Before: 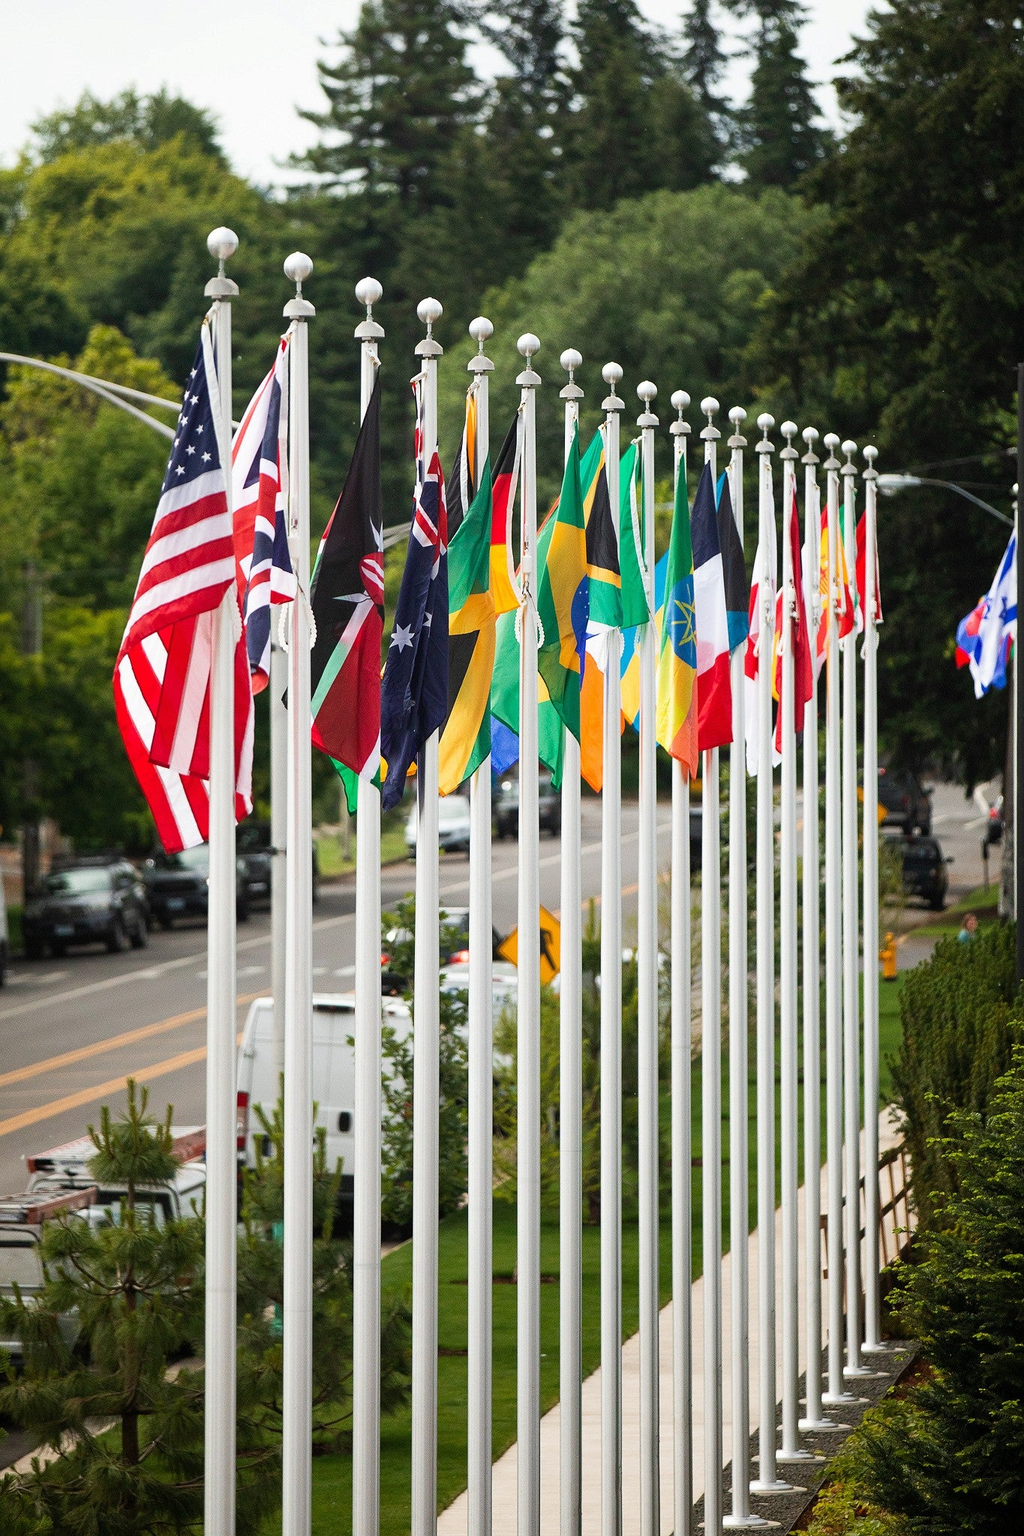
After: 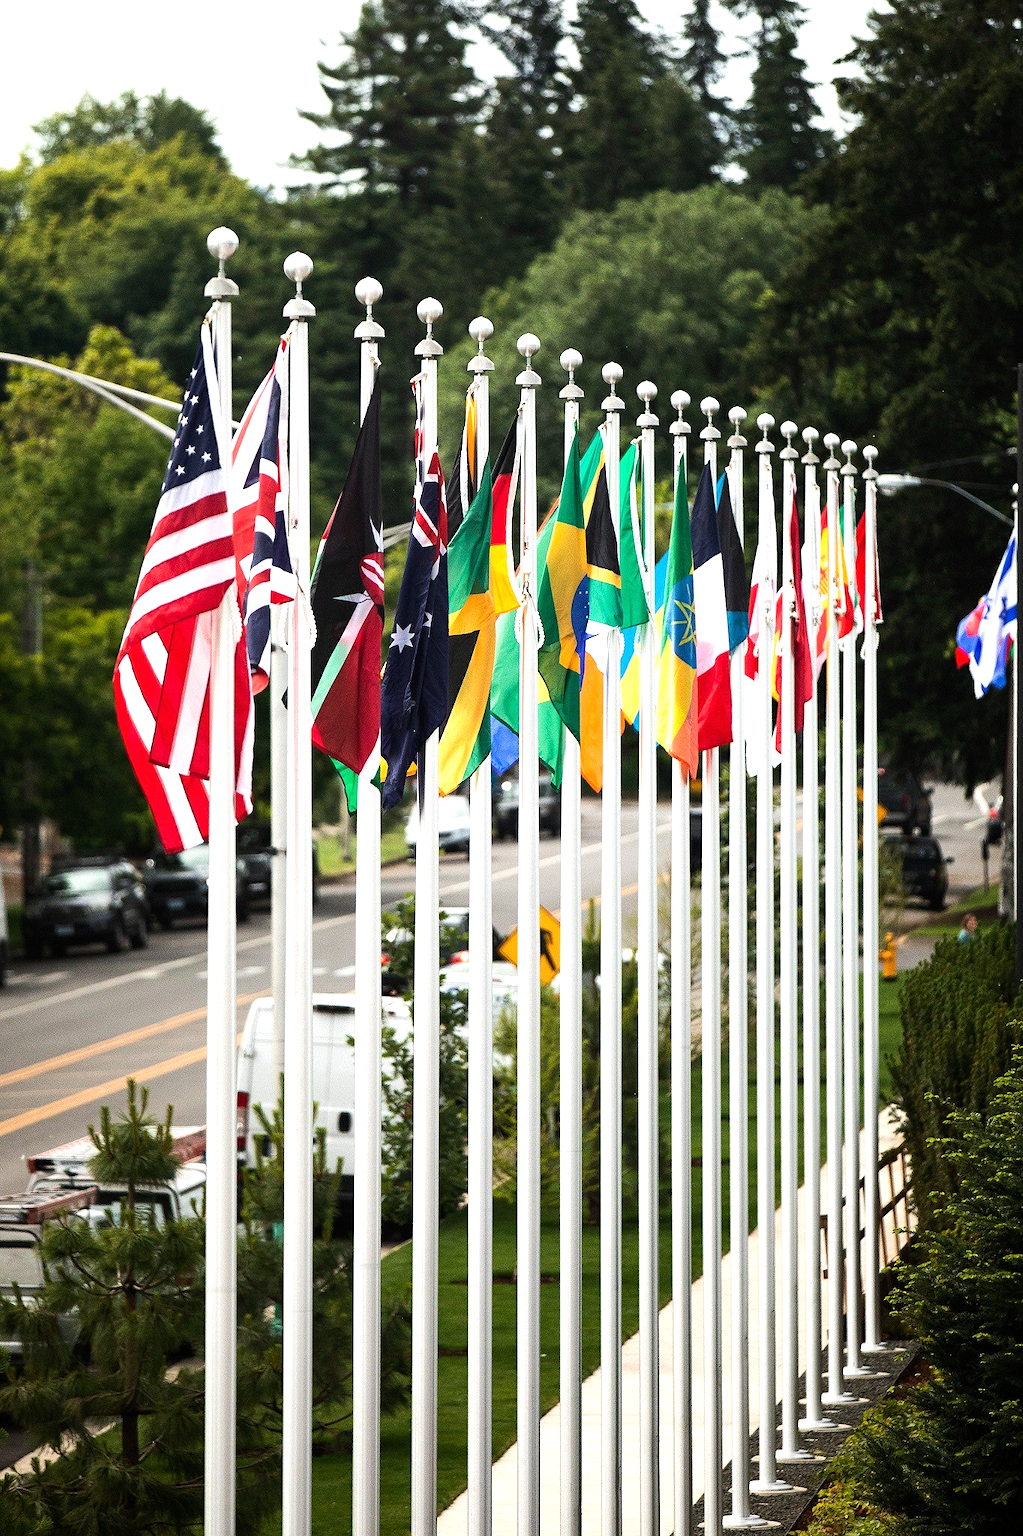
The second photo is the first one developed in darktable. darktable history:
exposure: exposure -0.064 EV, compensate highlight preservation false
base curve: preserve colors none
tone equalizer: -8 EV -0.75 EV, -7 EV -0.7 EV, -6 EV -0.6 EV, -5 EV -0.4 EV, -3 EV 0.4 EV, -2 EV 0.6 EV, -1 EV 0.7 EV, +0 EV 0.75 EV, edges refinement/feathering 500, mask exposure compensation -1.57 EV, preserve details no
